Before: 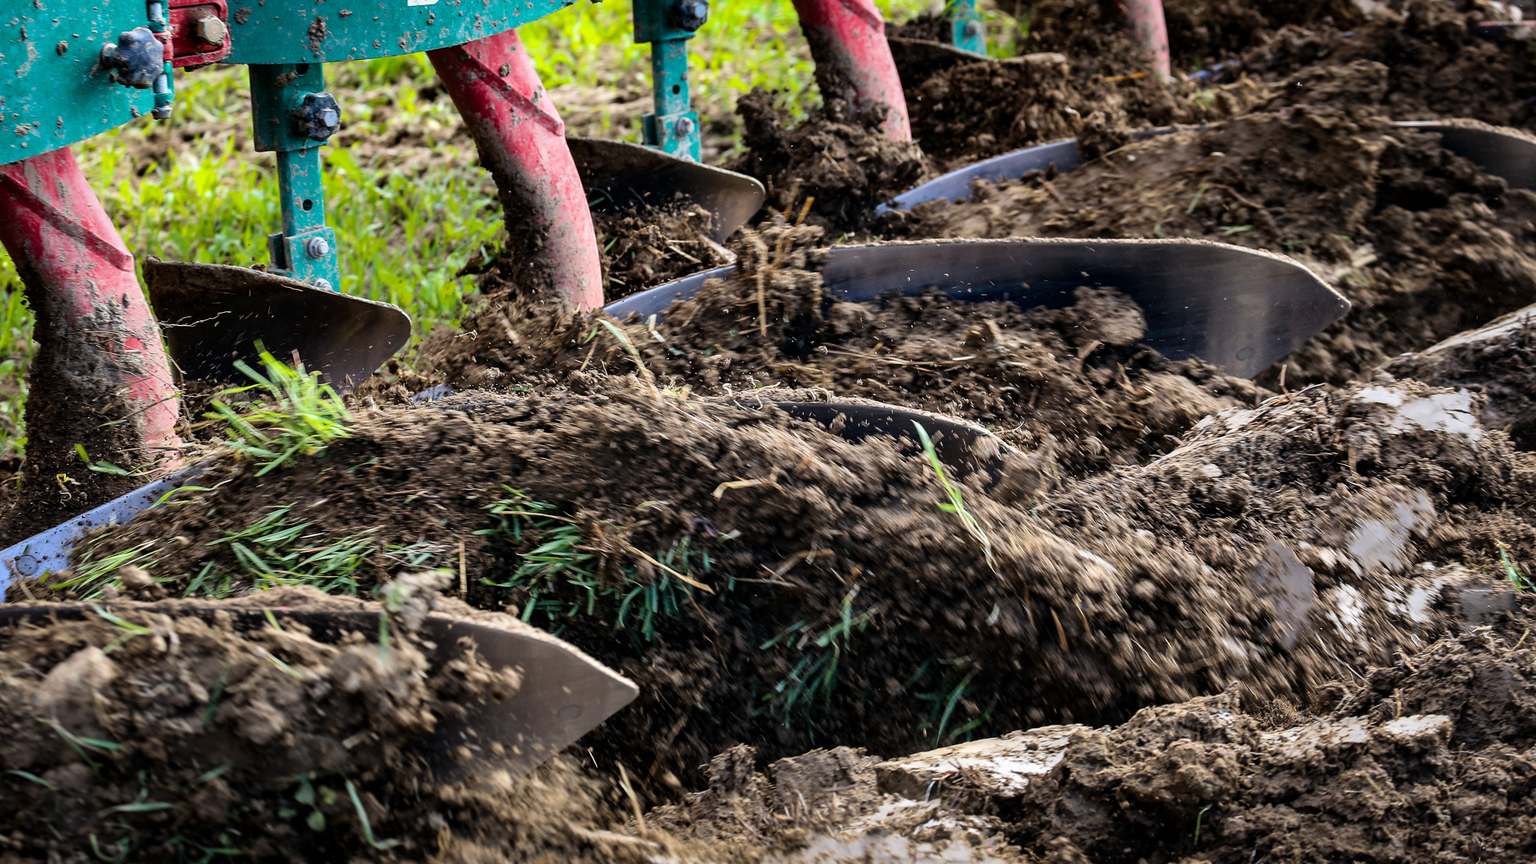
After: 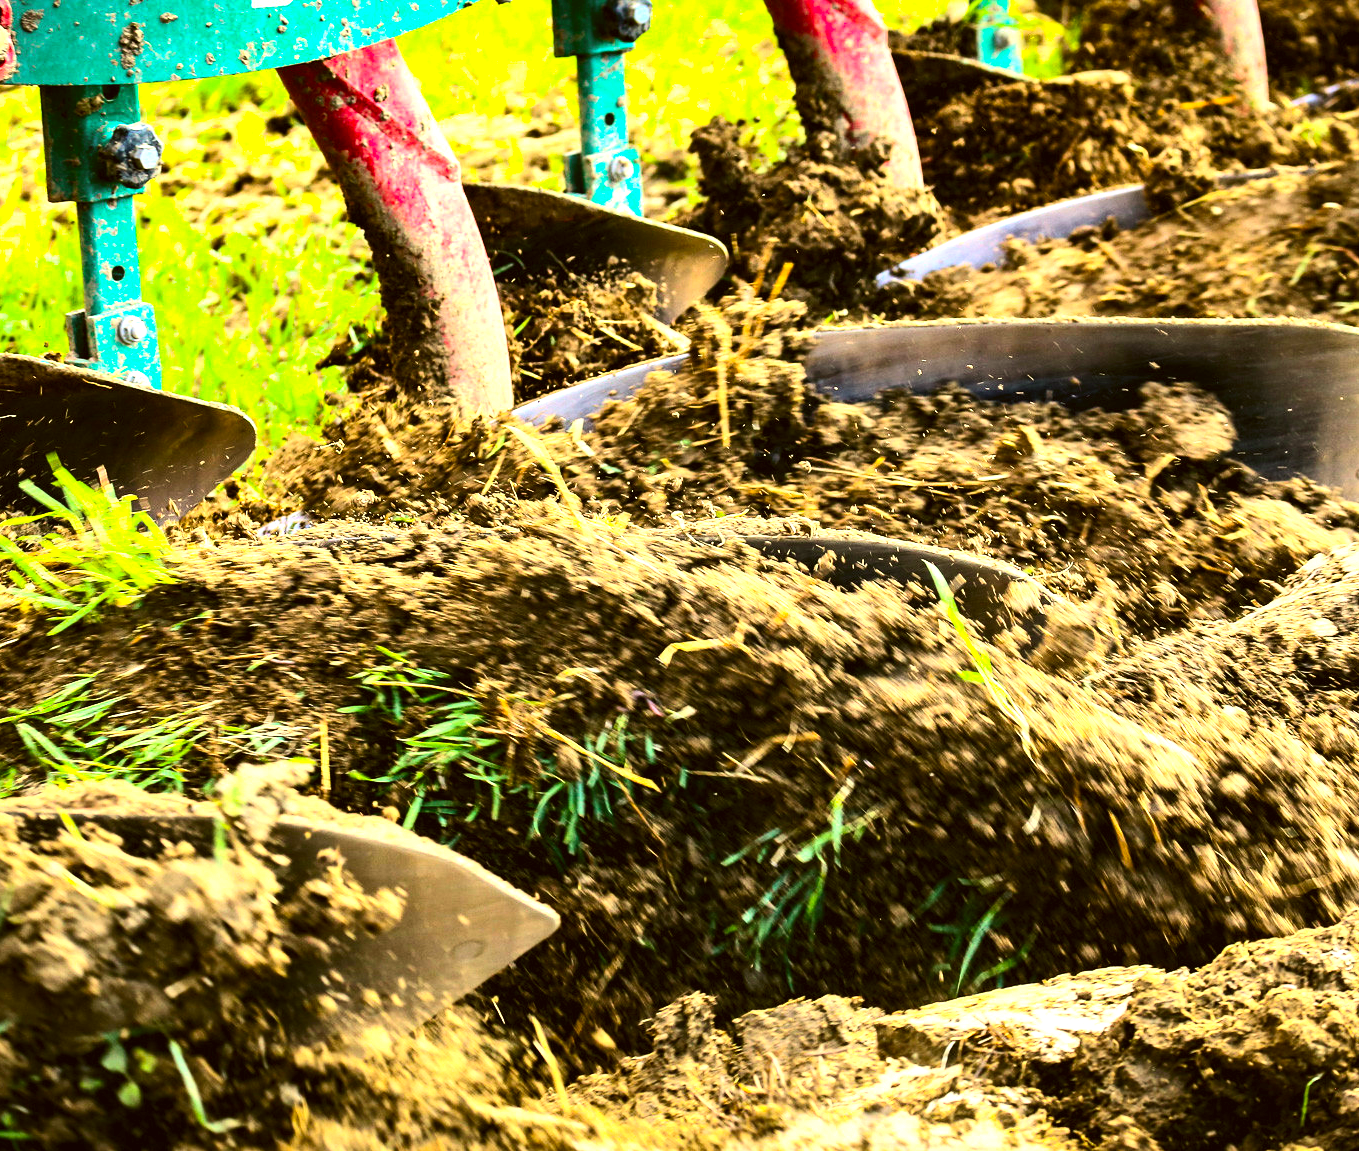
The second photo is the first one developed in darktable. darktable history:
contrast brightness saturation: contrast 0.204, brightness 0.151, saturation 0.148
exposure: black level correction 0, exposure 1.2 EV, compensate highlight preservation false
crop and rotate: left 14.293%, right 19.338%
color balance rgb: perceptual saturation grading › global saturation 19.703%, global vibrance 20%
color correction: highlights a* 0.124, highlights b* 29.75, shadows a* -0.279, shadows b* 21.78
tone equalizer: -8 EV -0.455 EV, -7 EV -0.358 EV, -6 EV -0.298 EV, -5 EV -0.199 EV, -3 EV 0.207 EV, -2 EV 0.313 EV, -1 EV 0.402 EV, +0 EV 0.399 EV, edges refinement/feathering 500, mask exposure compensation -1.57 EV, preserve details no
